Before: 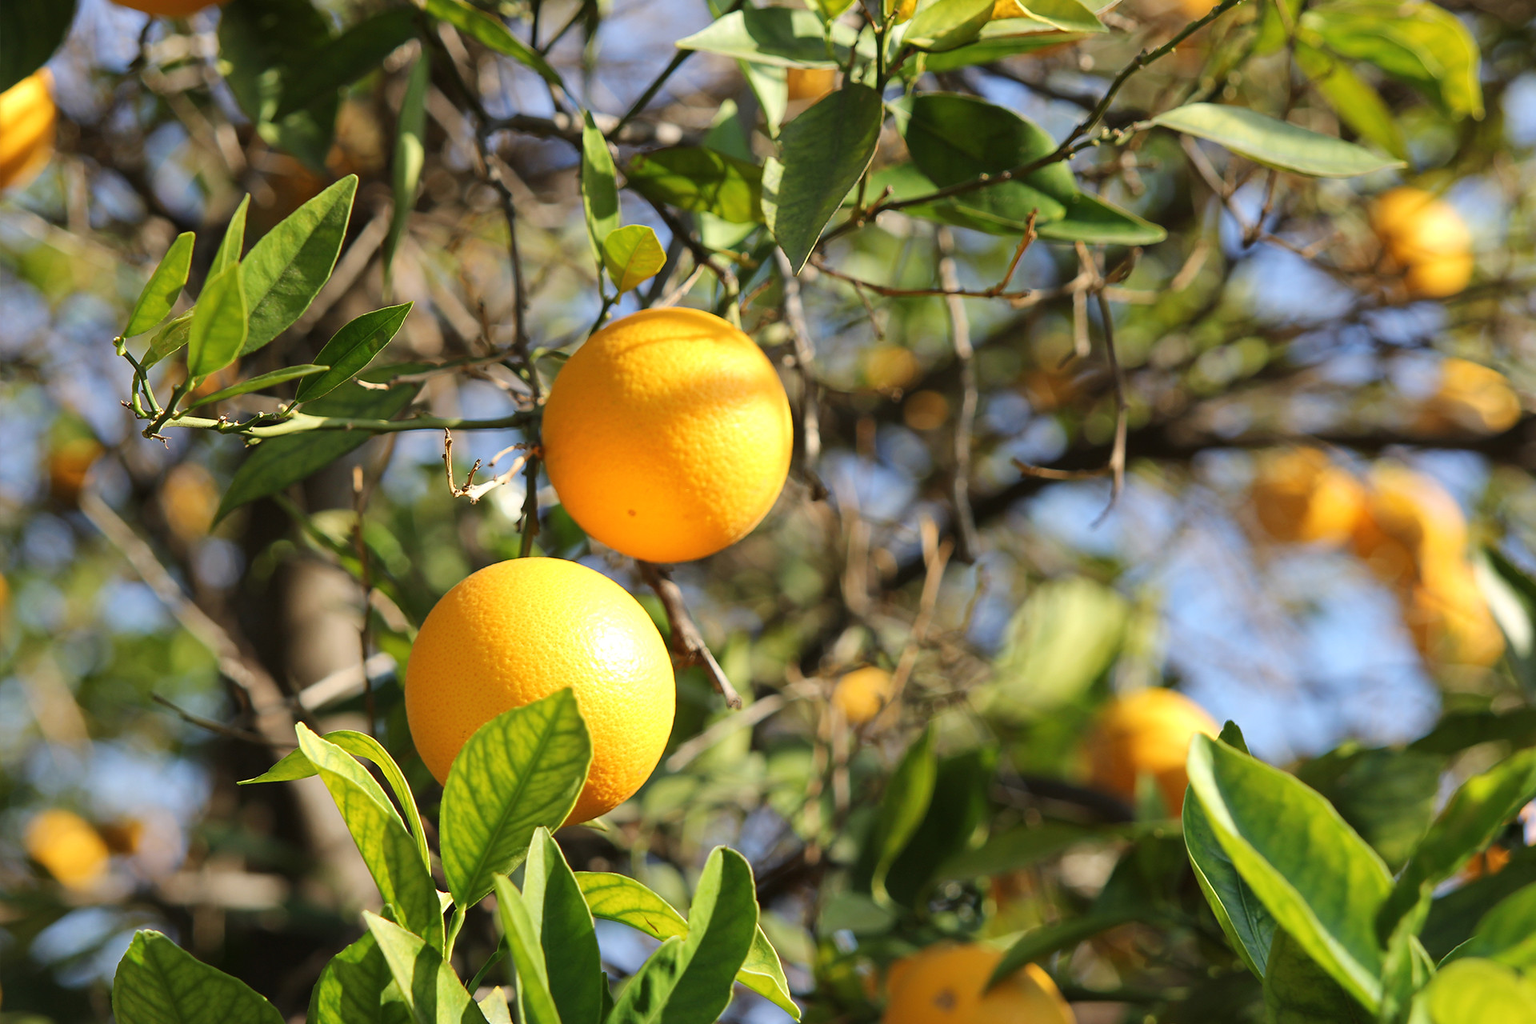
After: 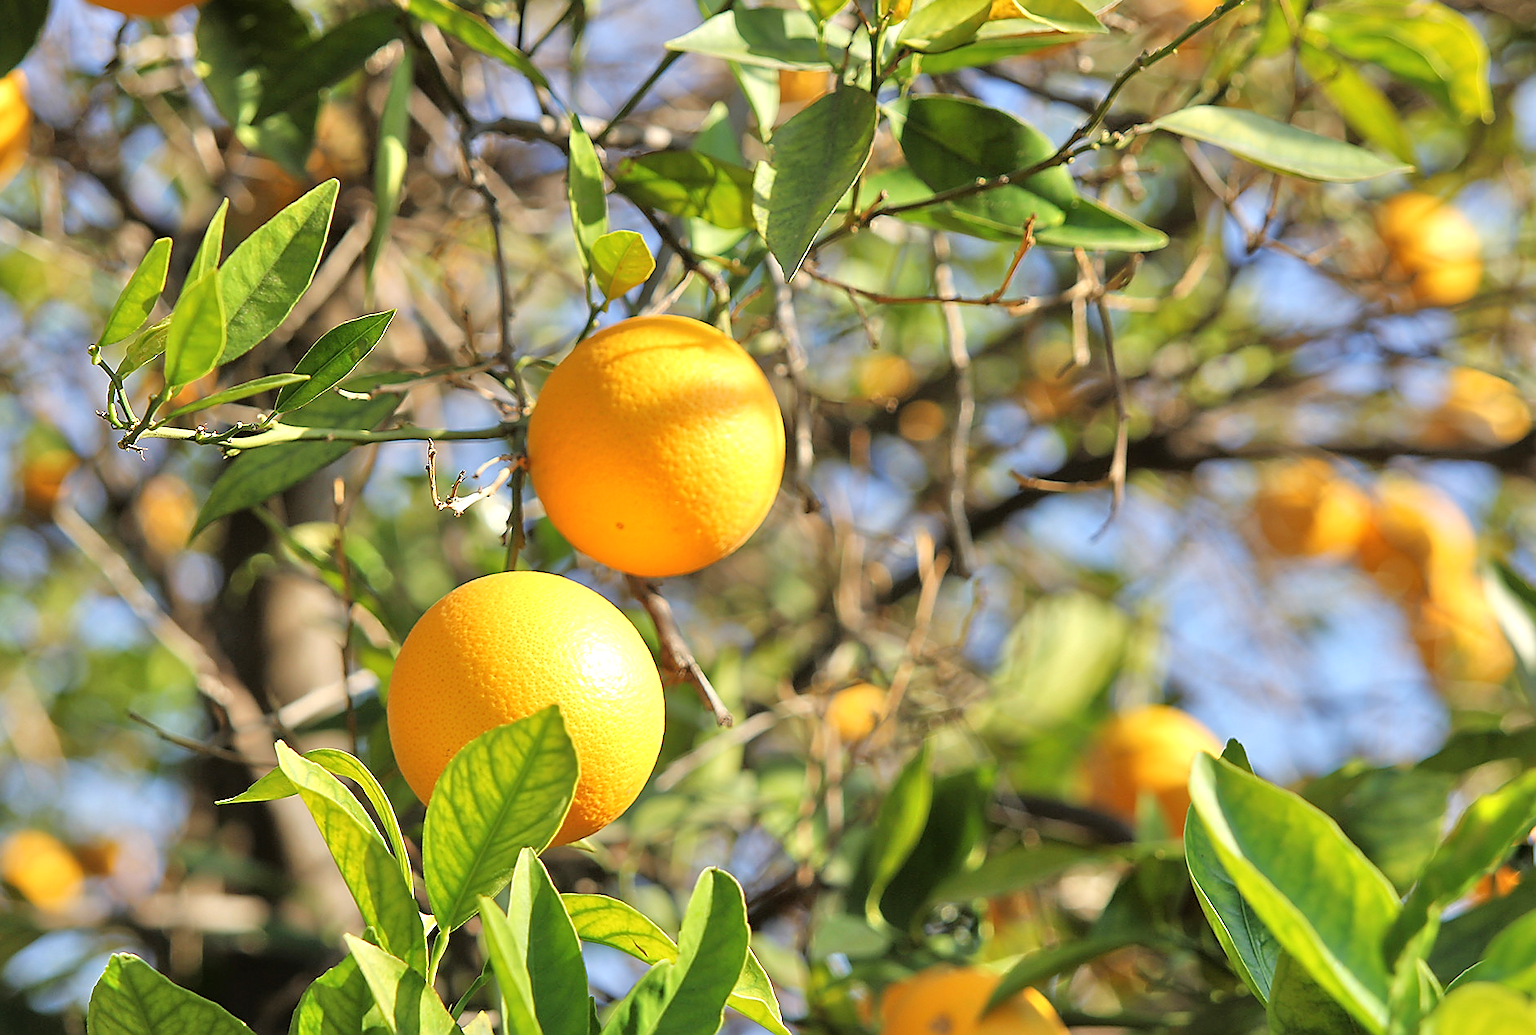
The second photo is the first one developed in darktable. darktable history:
tone equalizer: -7 EV 0.15 EV, -6 EV 0.6 EV, -5 EV 1.15 EV, -4 EV 1.33 EV, -3 EV 1.15 EV, -2 EV 0.6 EV, -1 EV 0.15 EV, mask exposure compensation -0.5 EV
sharpen: radius 1.4, amount 1.25, threshold 0.7
crop and rotate: left 1.774%, right 0.633%, bottom 1.28%
